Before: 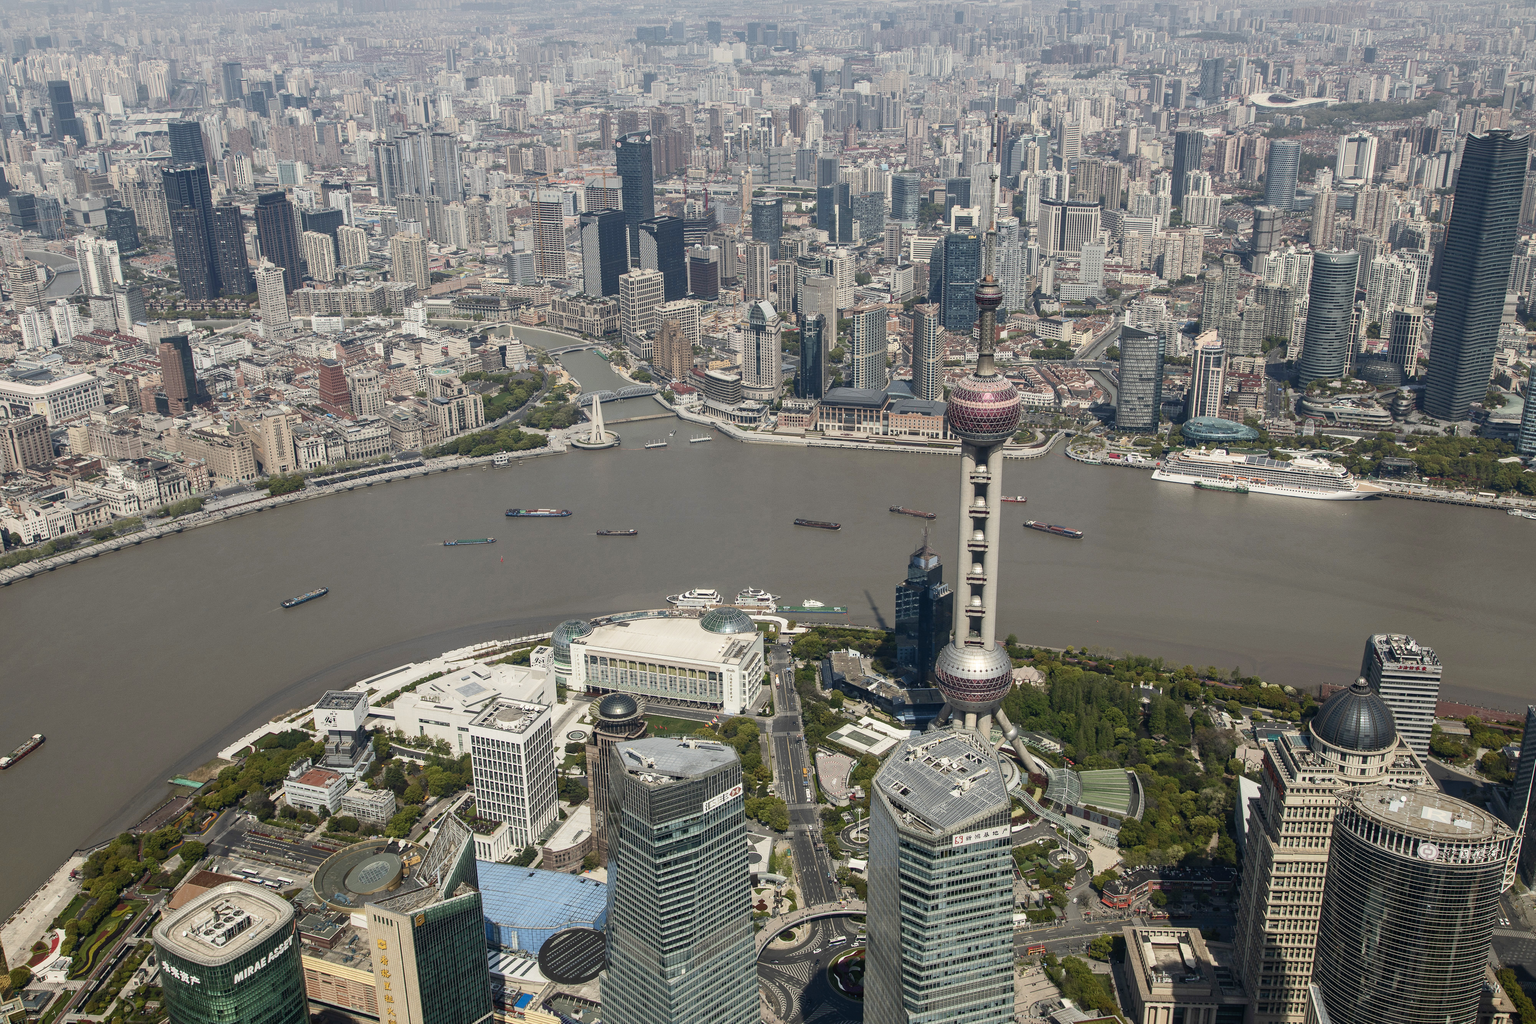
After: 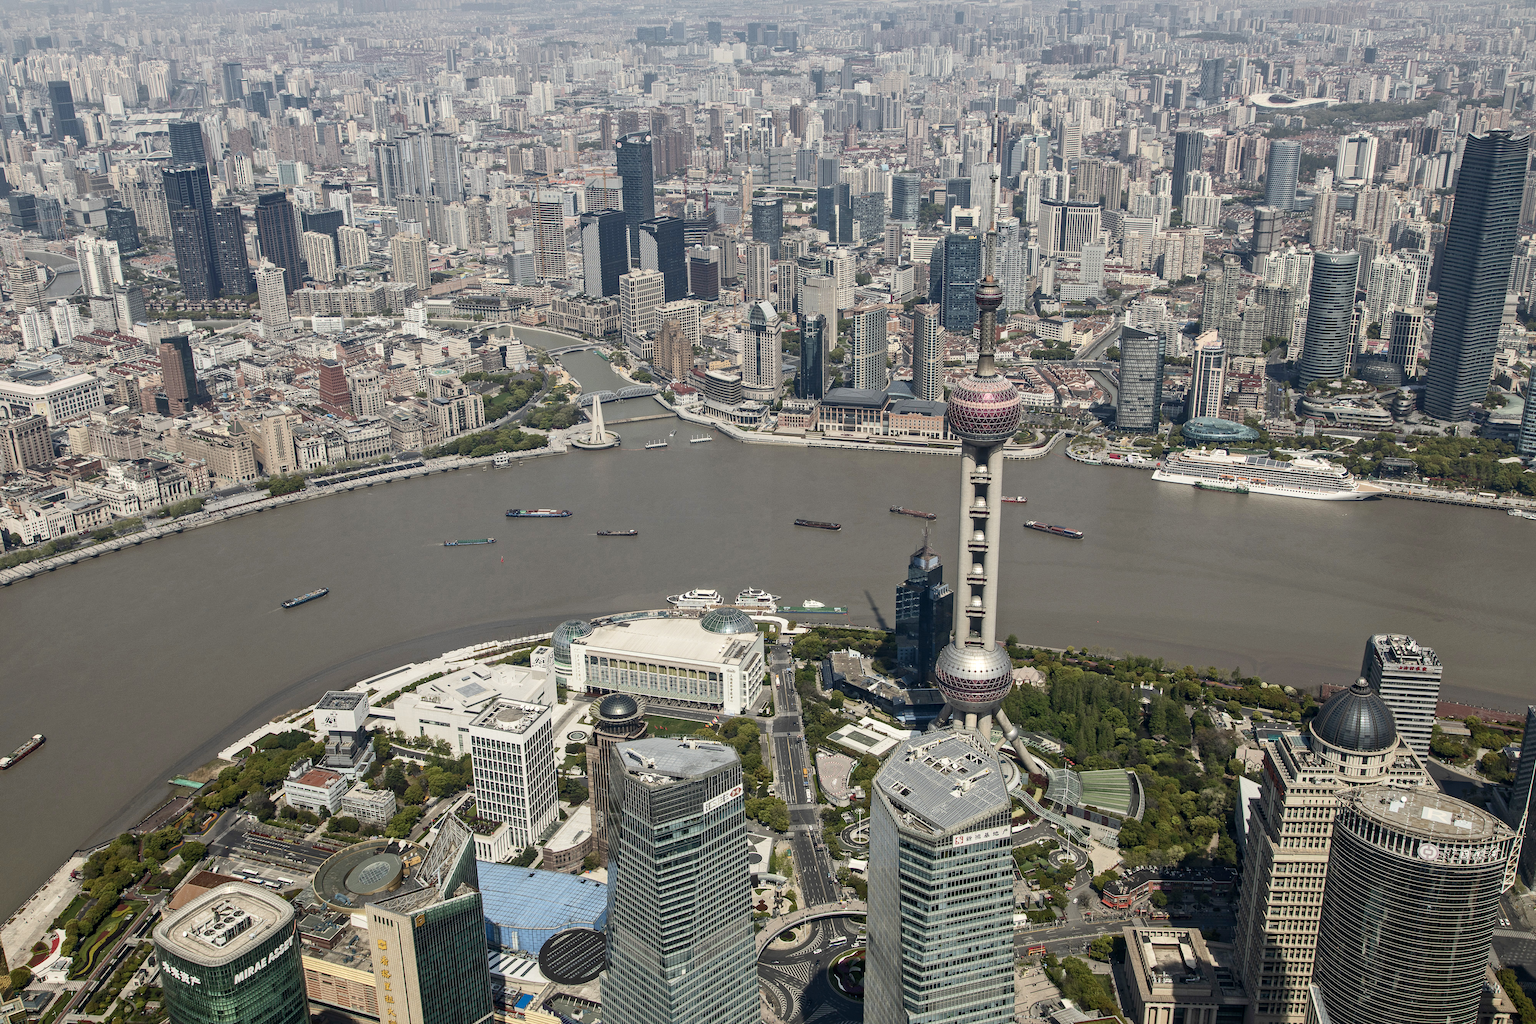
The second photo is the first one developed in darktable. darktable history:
color balance rgb: on, module defaults
local contrast: mode bilateral grid, contrast 30, coarseness 25, midtone range 0.2
